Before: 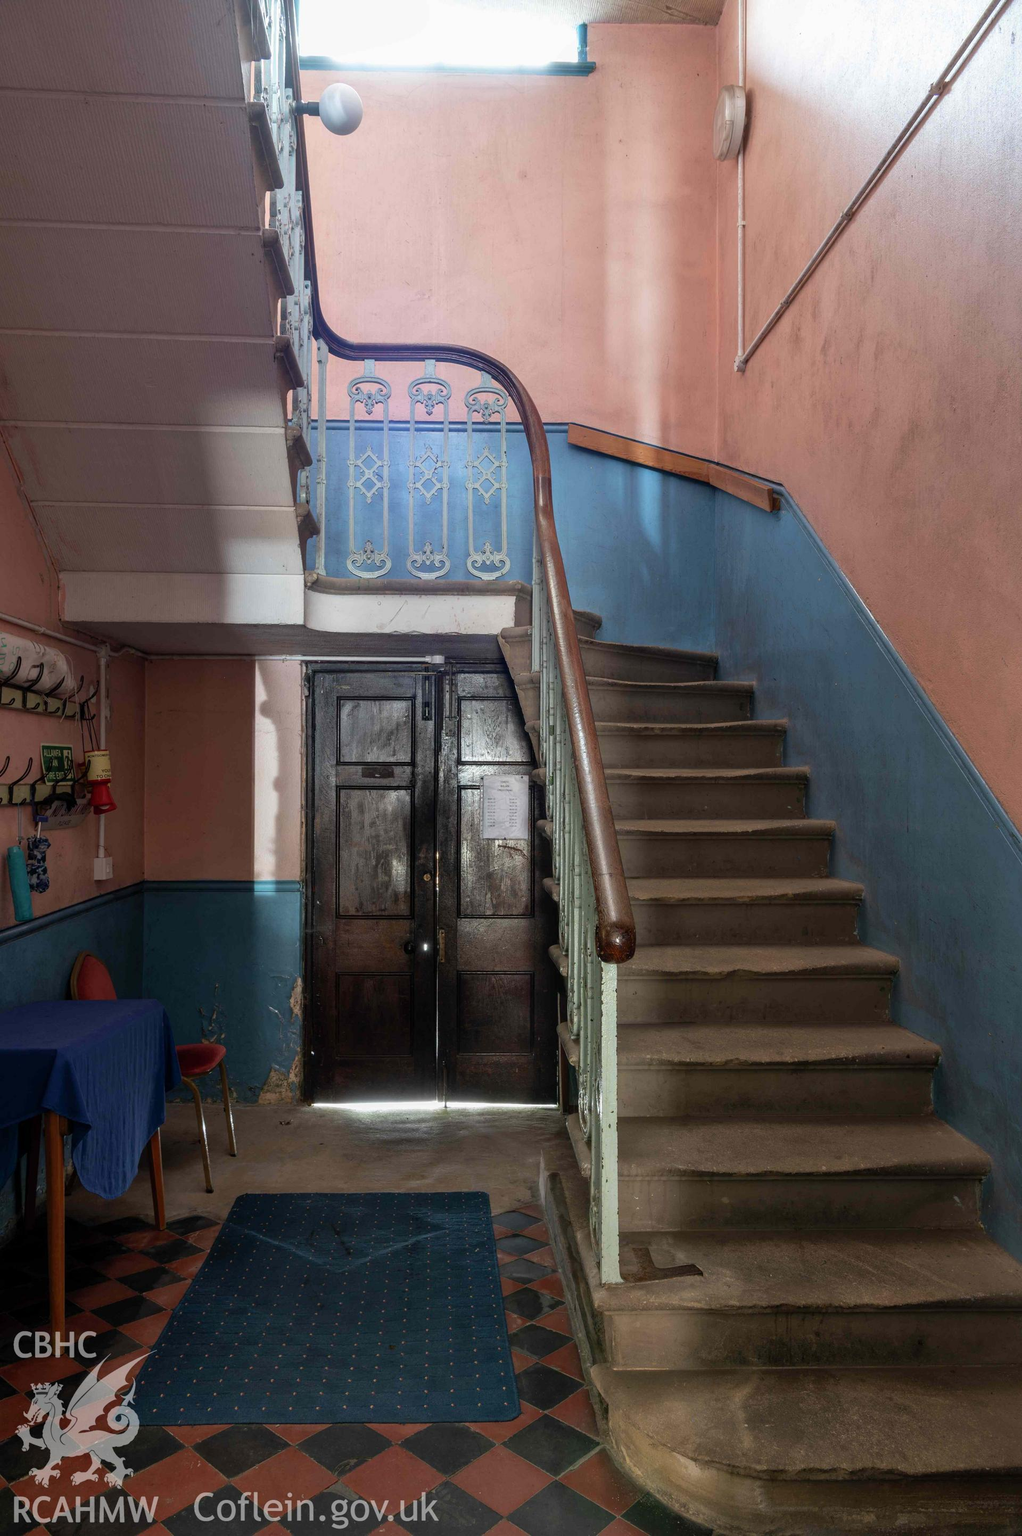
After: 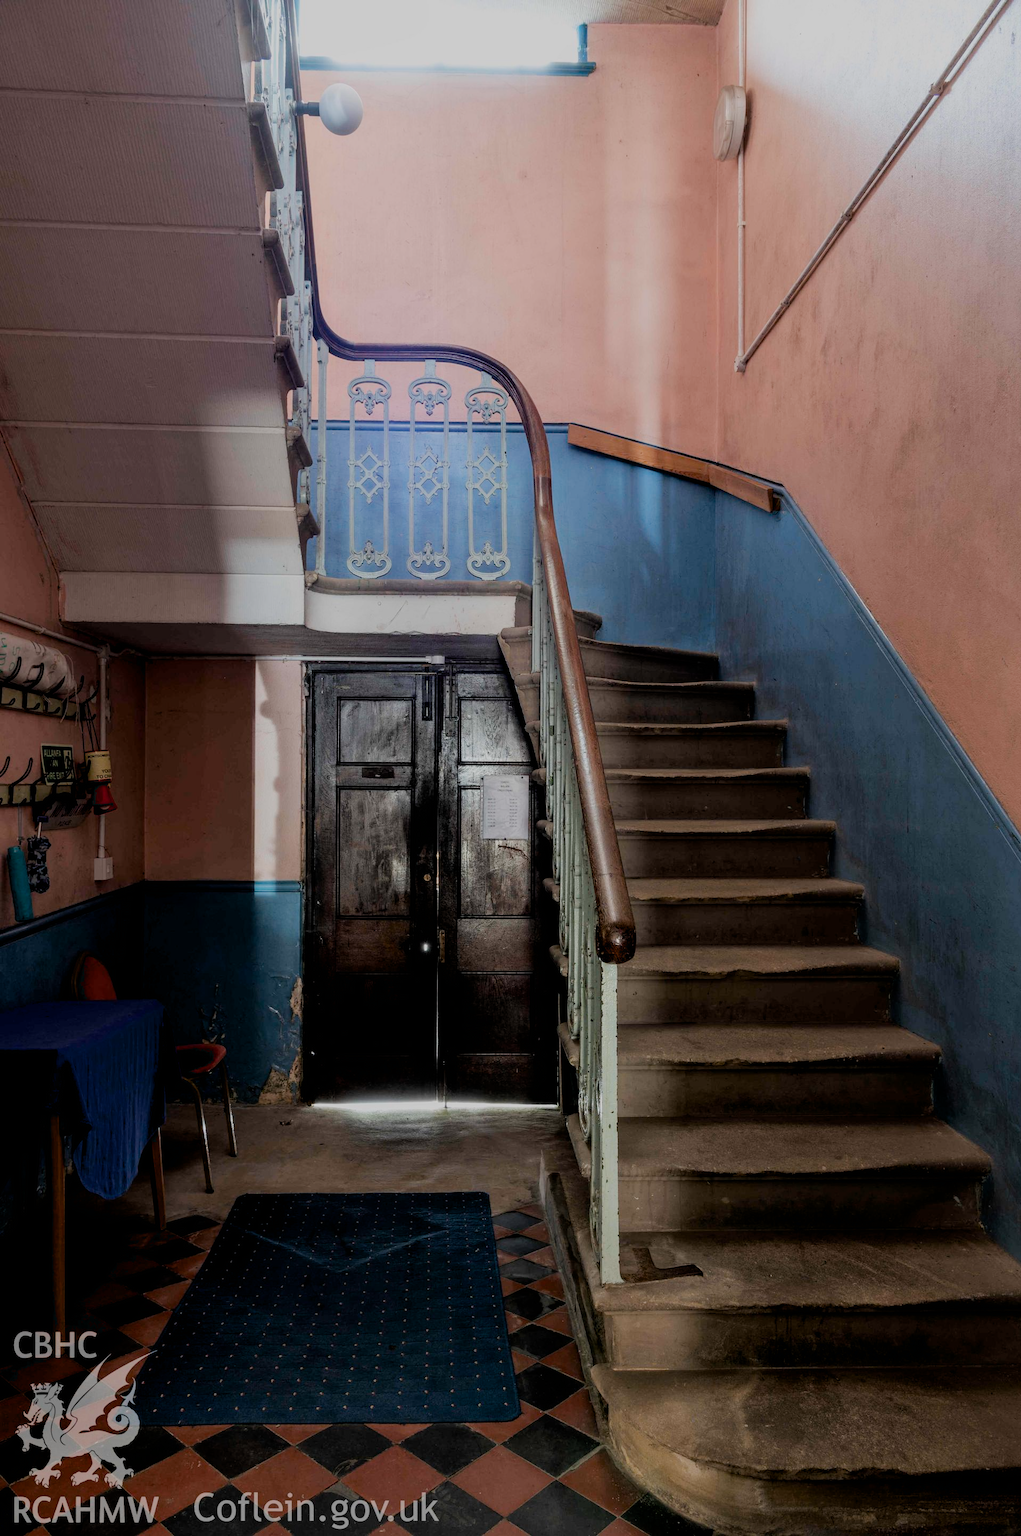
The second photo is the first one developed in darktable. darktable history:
filmic rgb: black relative exposure -6.98 EV, white relative exposure 5.63 EV, hardness 2.86
exposure: black level correction 0.009, compensate highlight preservation false
